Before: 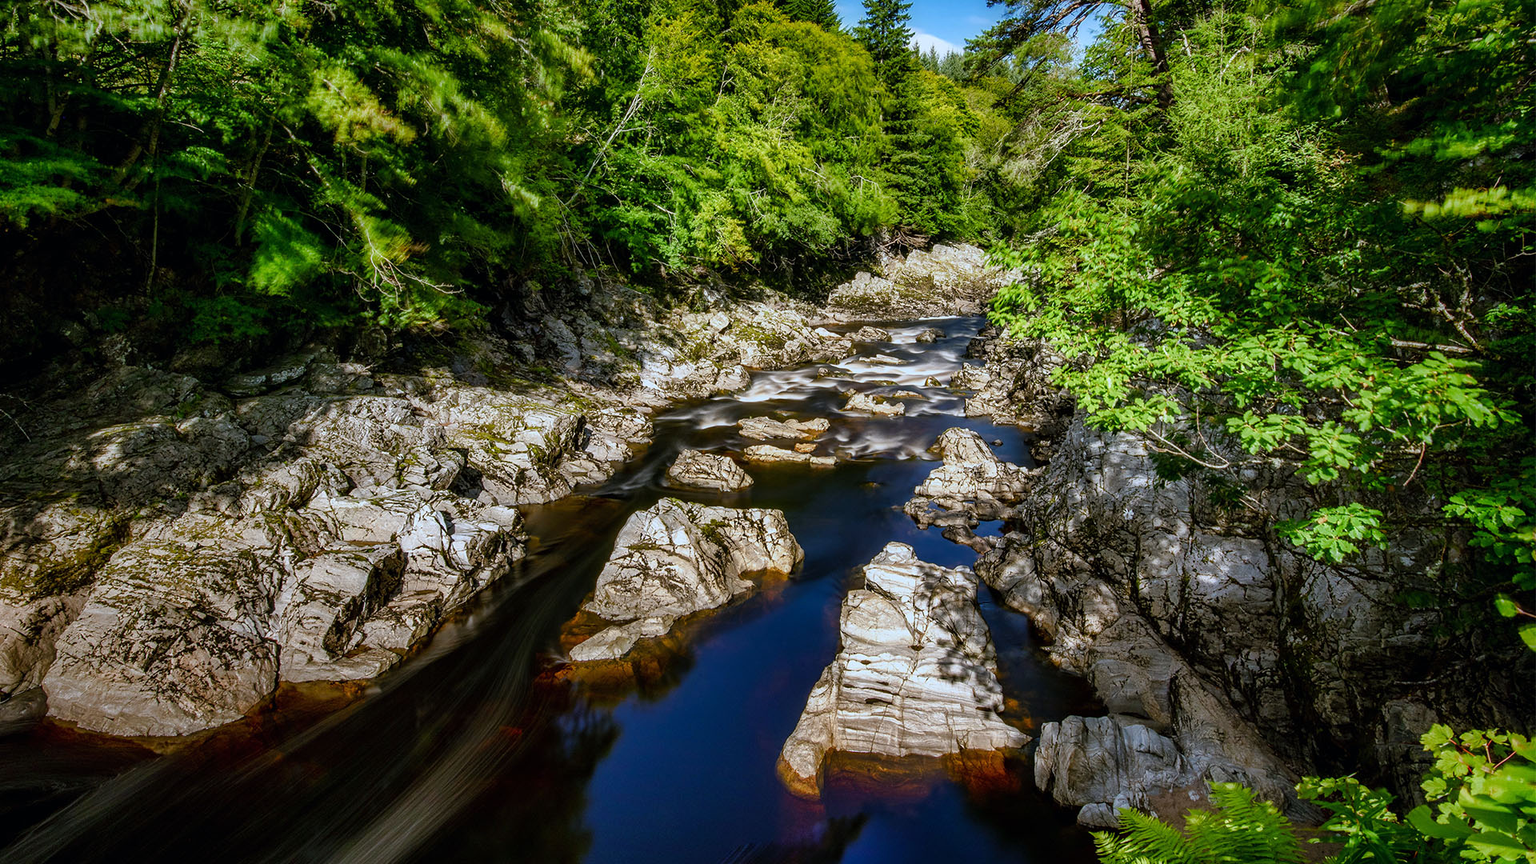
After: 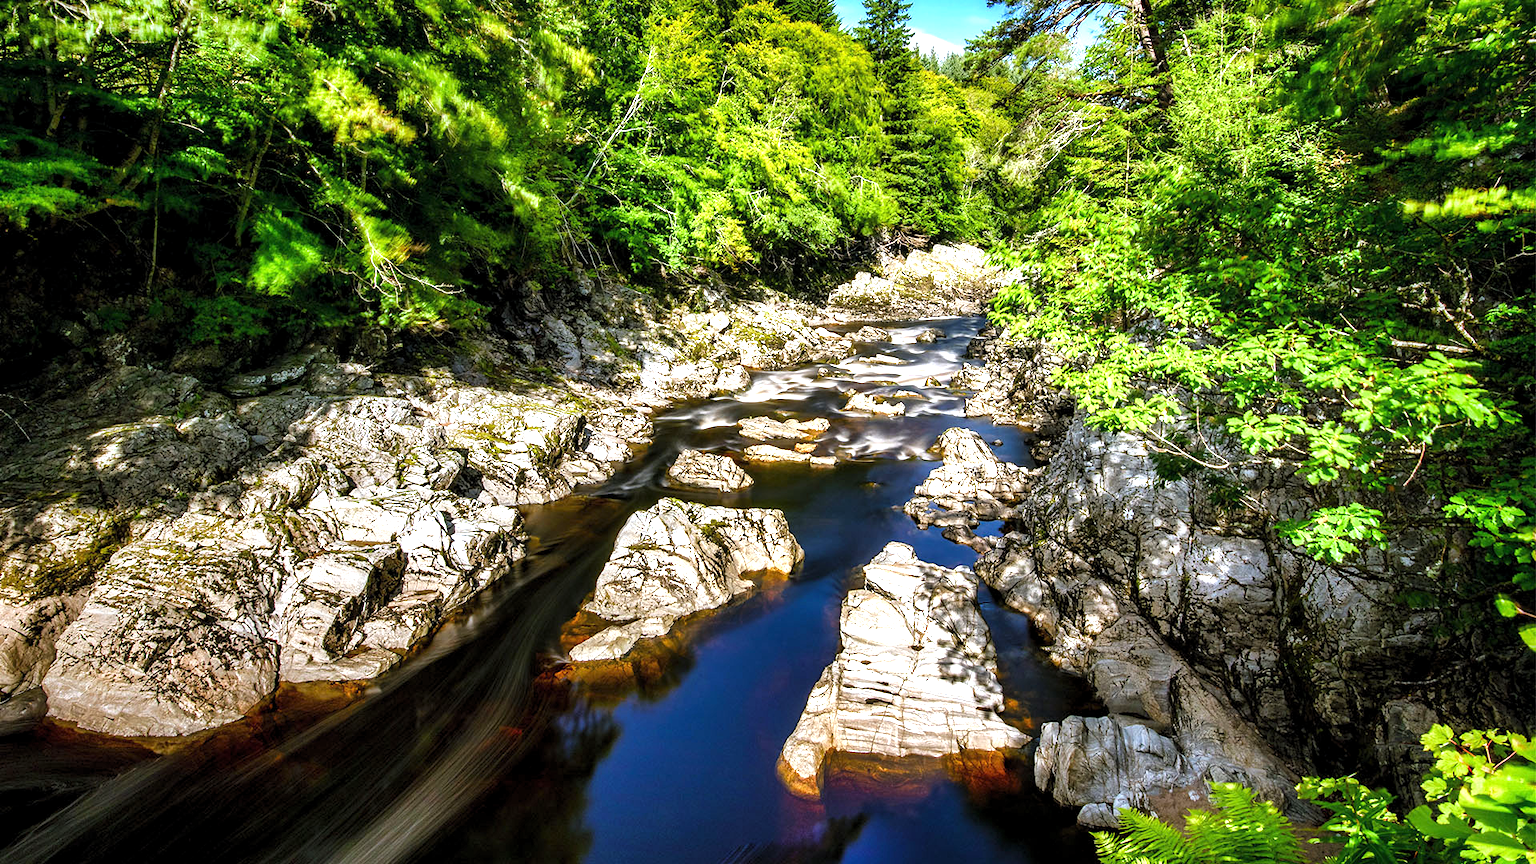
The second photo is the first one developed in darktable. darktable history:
levels: levels [0.026, 0.507, 0.987]
exposure: black level correction 0, exposure 1.2 EV, compensate highlight preservation false
